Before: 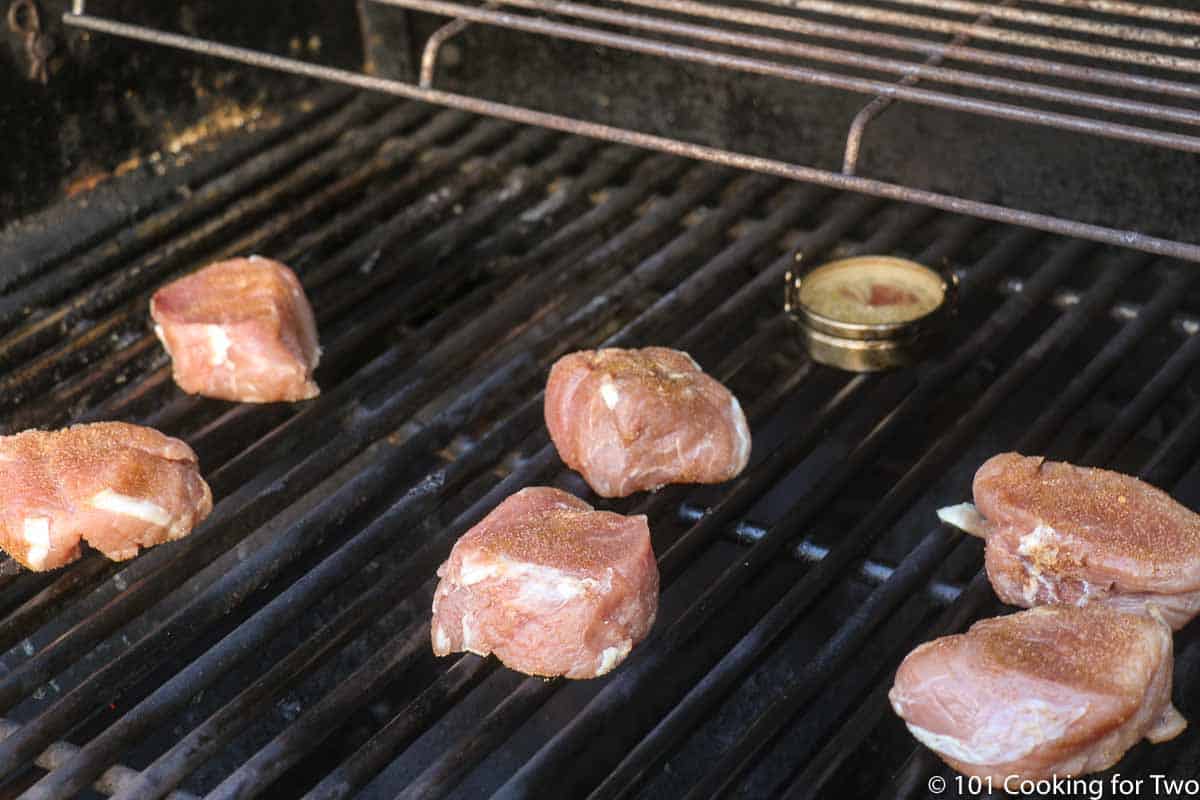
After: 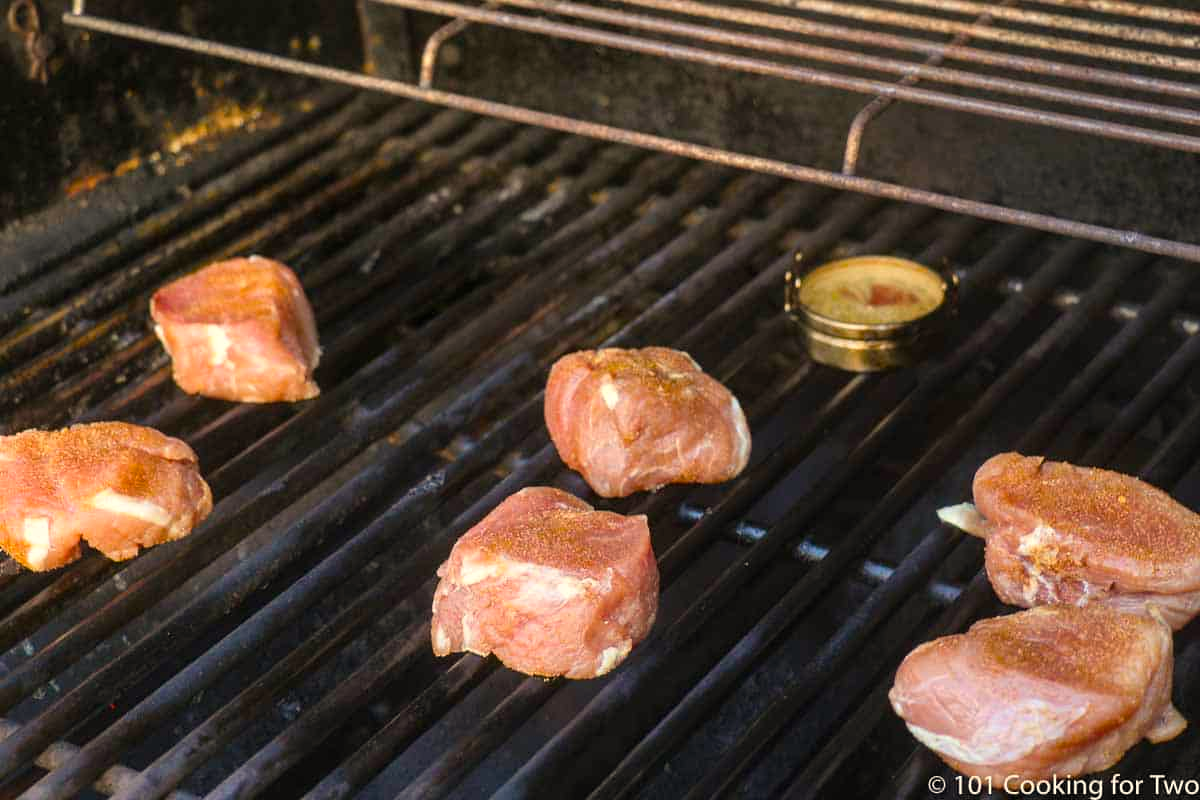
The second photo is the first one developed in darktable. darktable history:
color balance rgb: perceptual saturation grading › global saturation 25%, global vibrance 20%
white balance: red 1.045, blue 0.932
